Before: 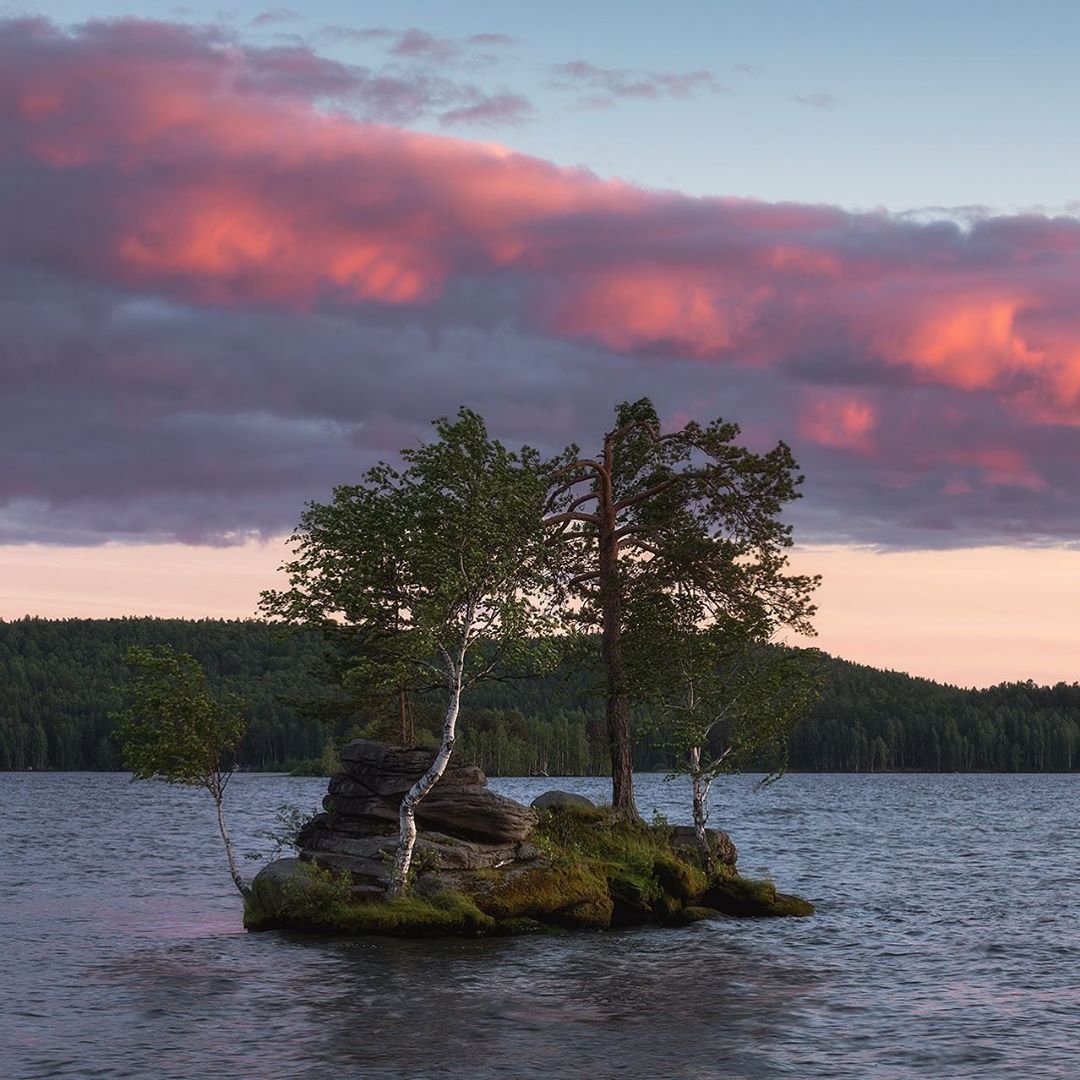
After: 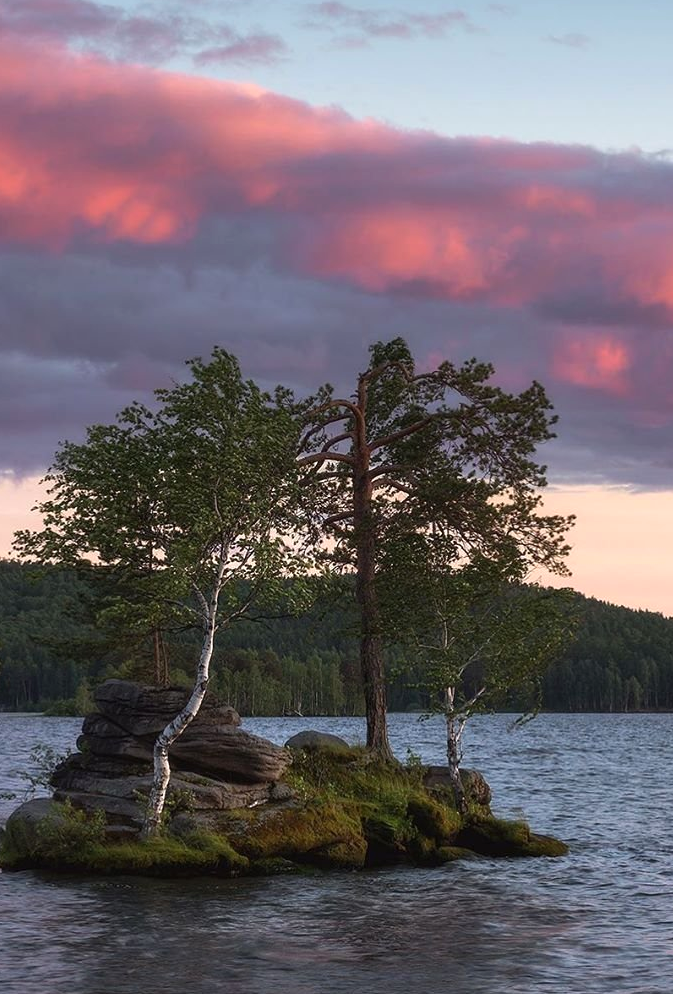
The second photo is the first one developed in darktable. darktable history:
crop and rotate: left 22.918%, top 5.629%, right 14.711%, bottom 2.247%
exposure: exposure 0.191 EV, compensate highlight preservation false
